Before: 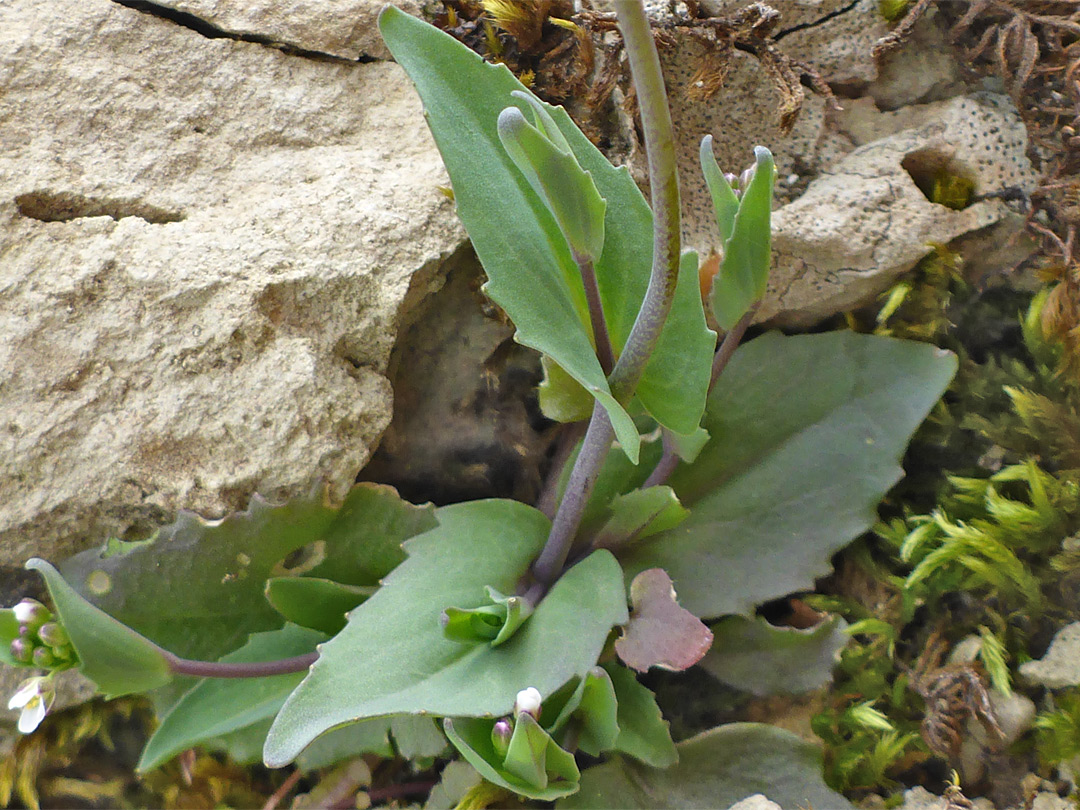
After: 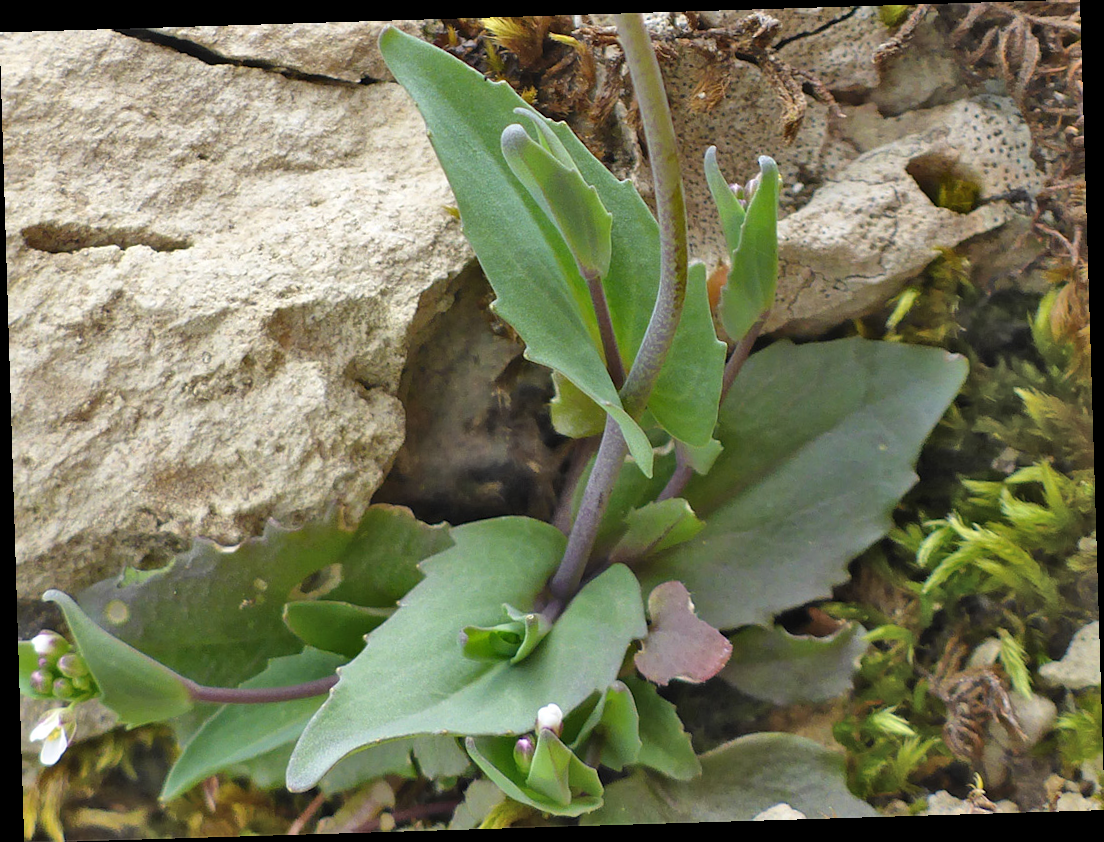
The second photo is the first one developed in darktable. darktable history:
shadows and highlights: shadows 37.27, highlights -28.18, soften with gaussian
rotate and perspective: rotation -1.75°, automatic cropping off
